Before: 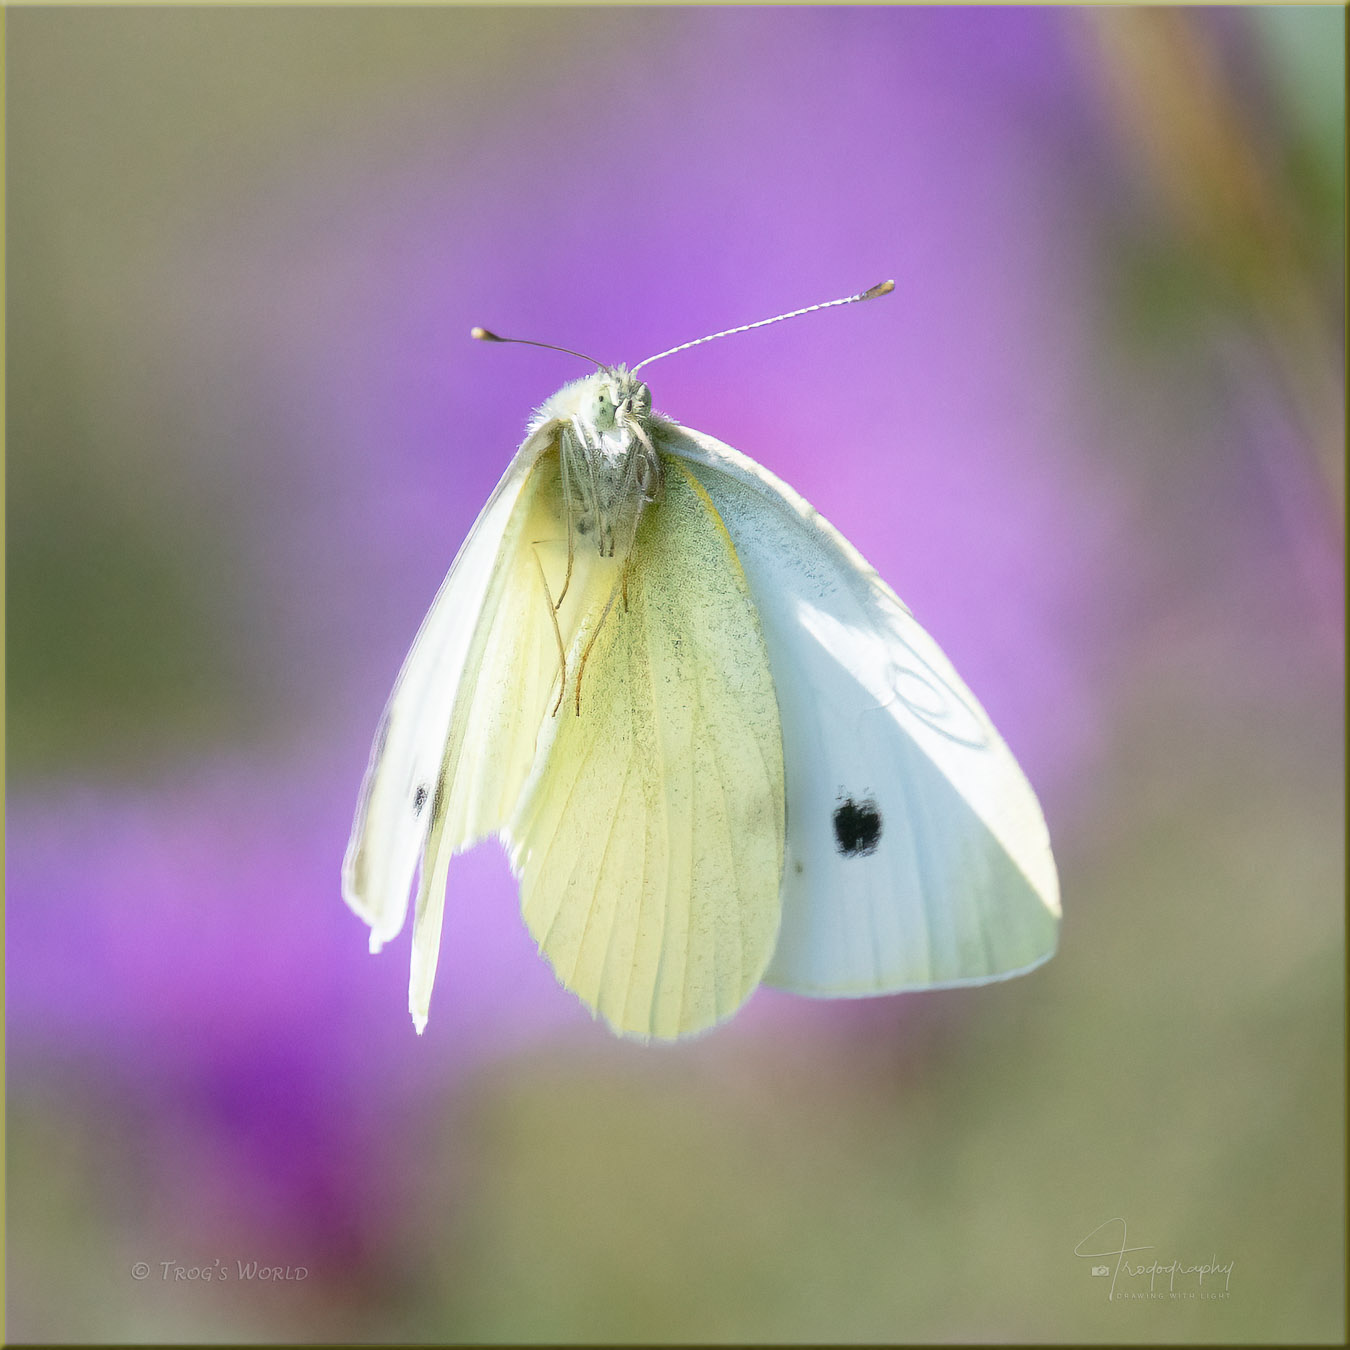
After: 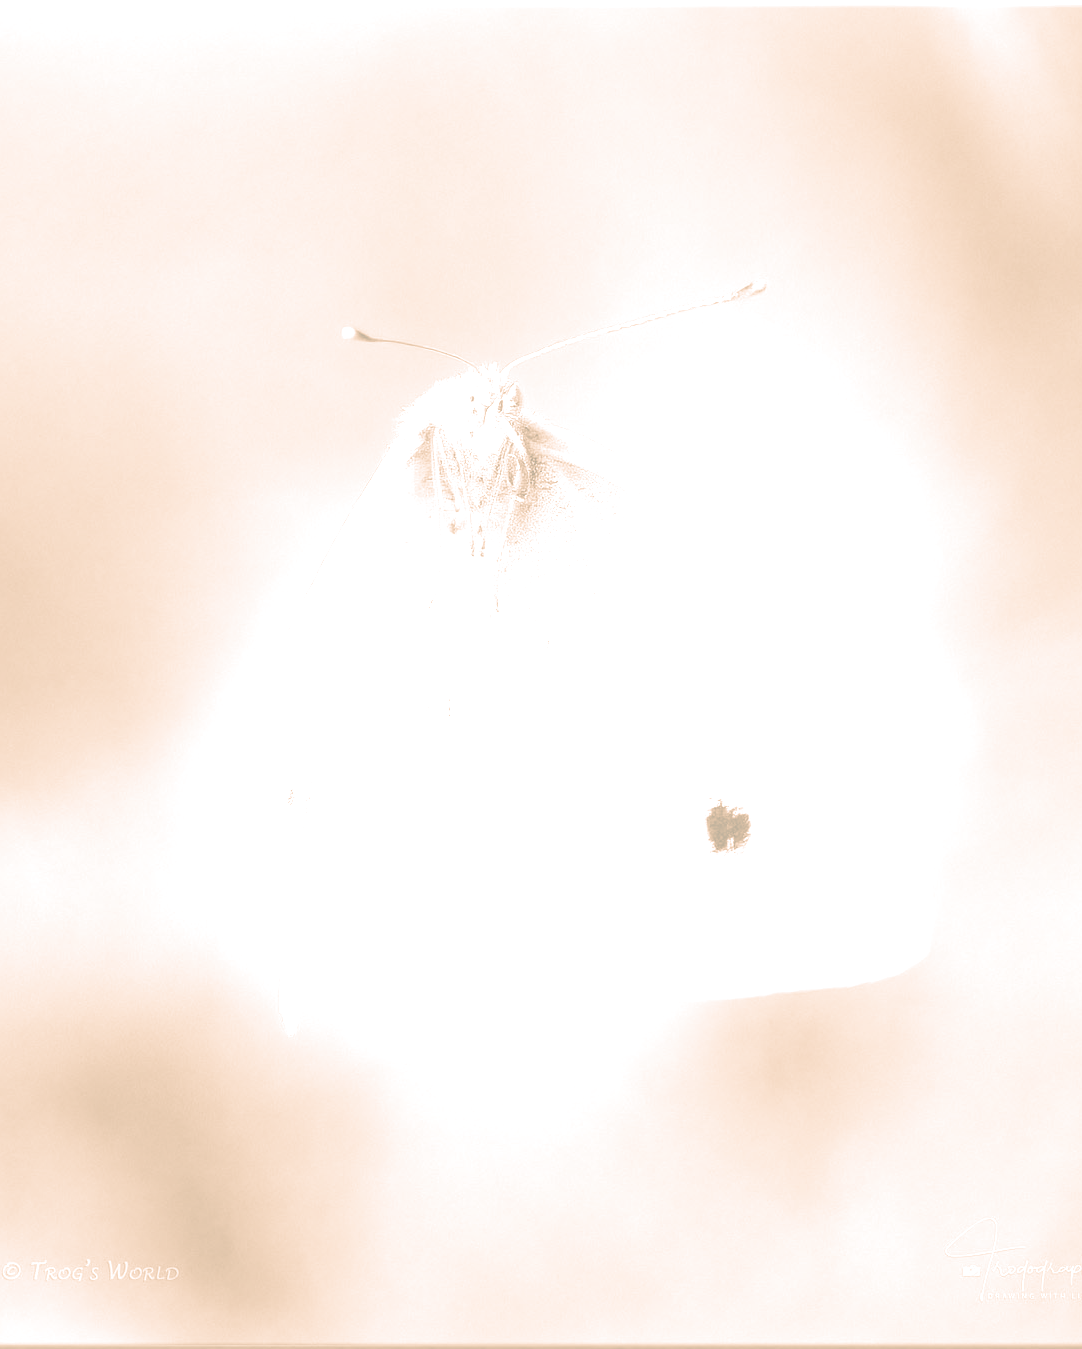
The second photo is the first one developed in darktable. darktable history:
color zones: curves: ch0 [(0, 0.5) (0.143, 0.5) (0.286, 0.5) (0.429, 0.5) (0.571, 0.5) (0.714, 0.476) (0.857, 0.5) (1, 0.5)]; ch2 [(0, 0.5) (0.143, 0.5) (0.286, 0.5) (0.429, 0.5) (0.571, 0.5) (0.714, 0.487) (0.857, 0.5) (1, 0.5)]
shadows and highlights: highlights 70.7, soften with gaussian
split-toning: shadows › hue 226.8°, shadows › saturation 0.56, highlights › hue 28.8°, balance -40, compress 0%
white balance: red 0.98, blue 1.034
colorize: hue 36°, saturation 71%, lightness 80.79%
local contrast: detail 150%
crop and rotate: left 9.597%, right 10.195%
